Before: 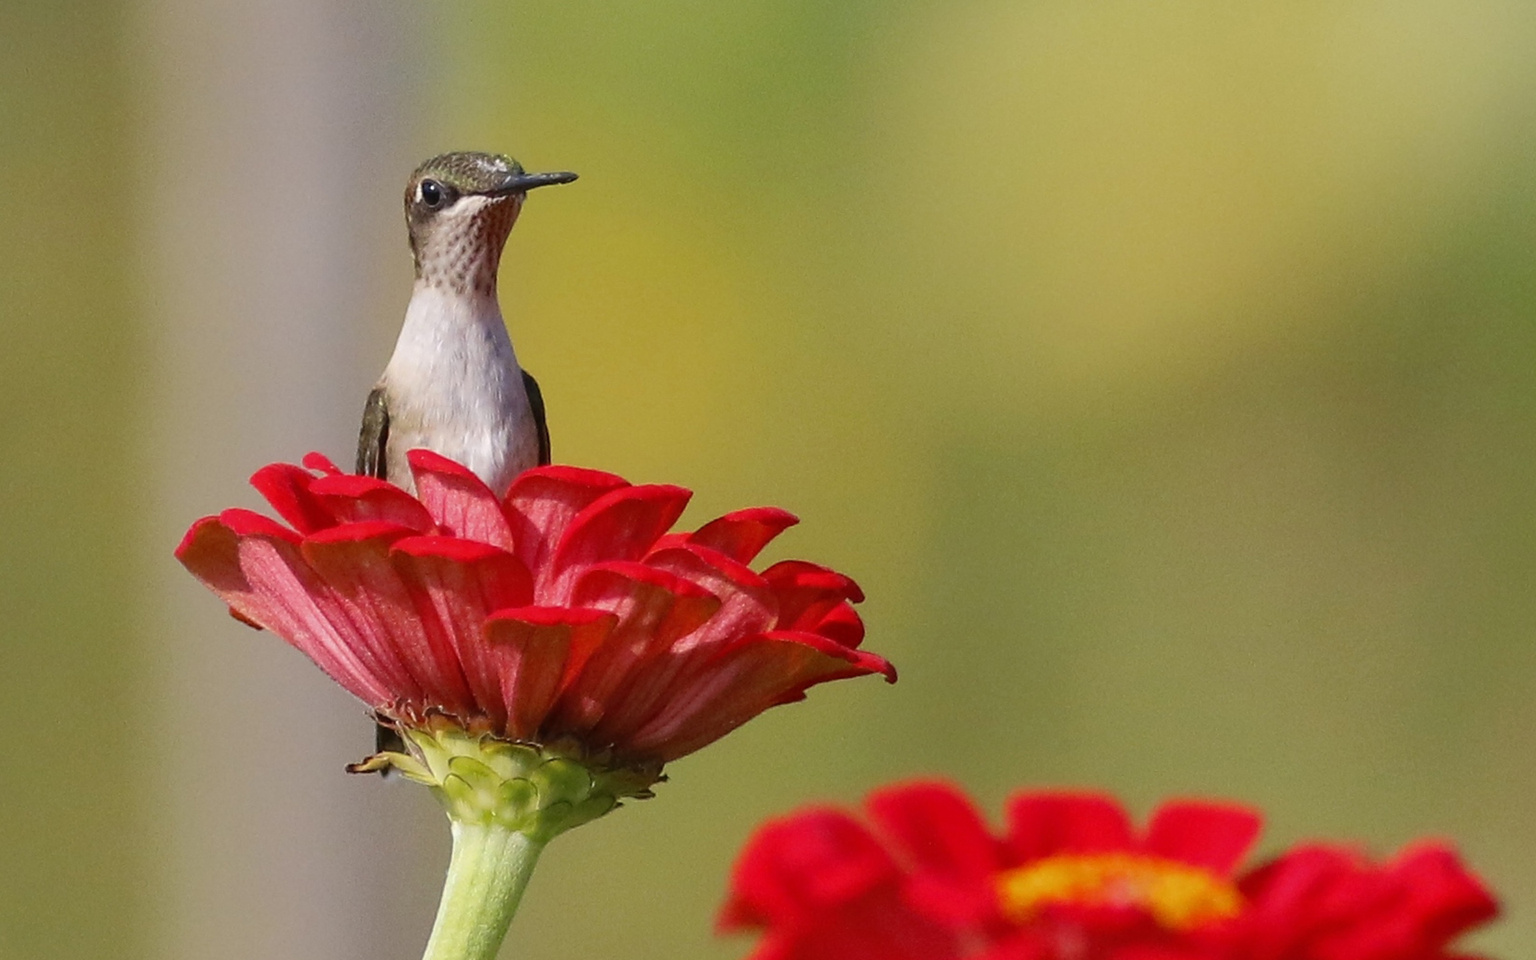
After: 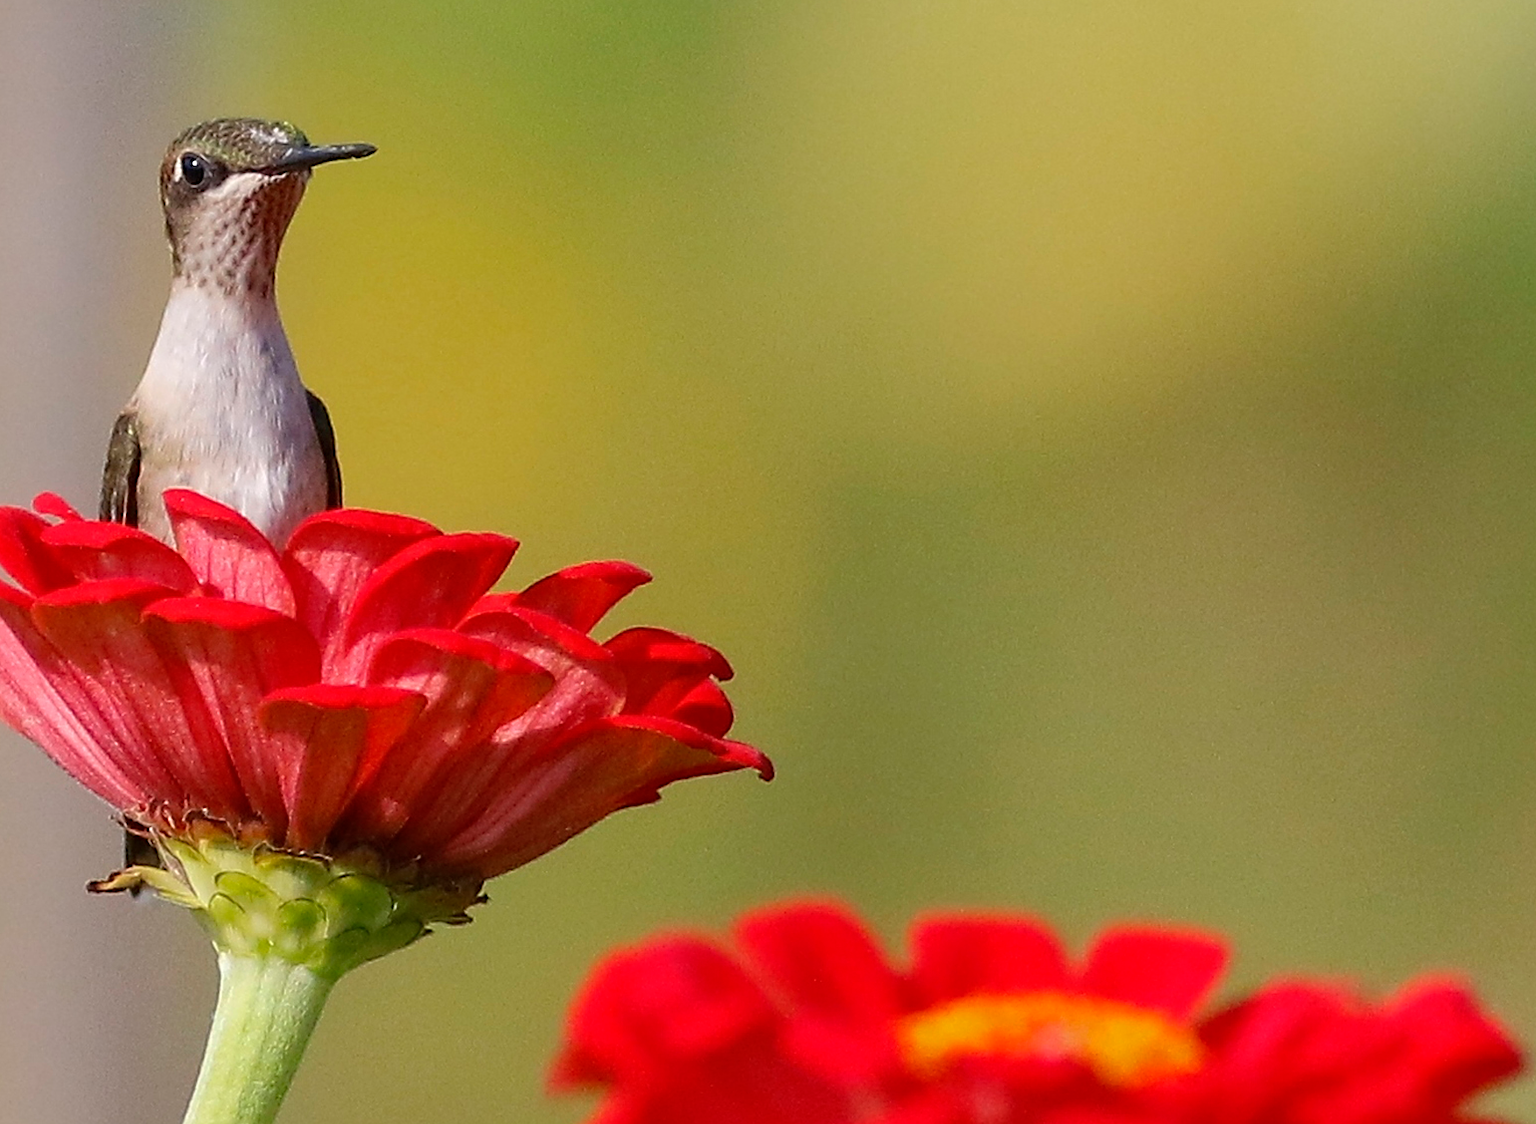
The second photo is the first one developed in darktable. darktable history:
crop and rotate: left 17.994%, top 5.97%, right 1.726%
sharpen: on, module defaults
